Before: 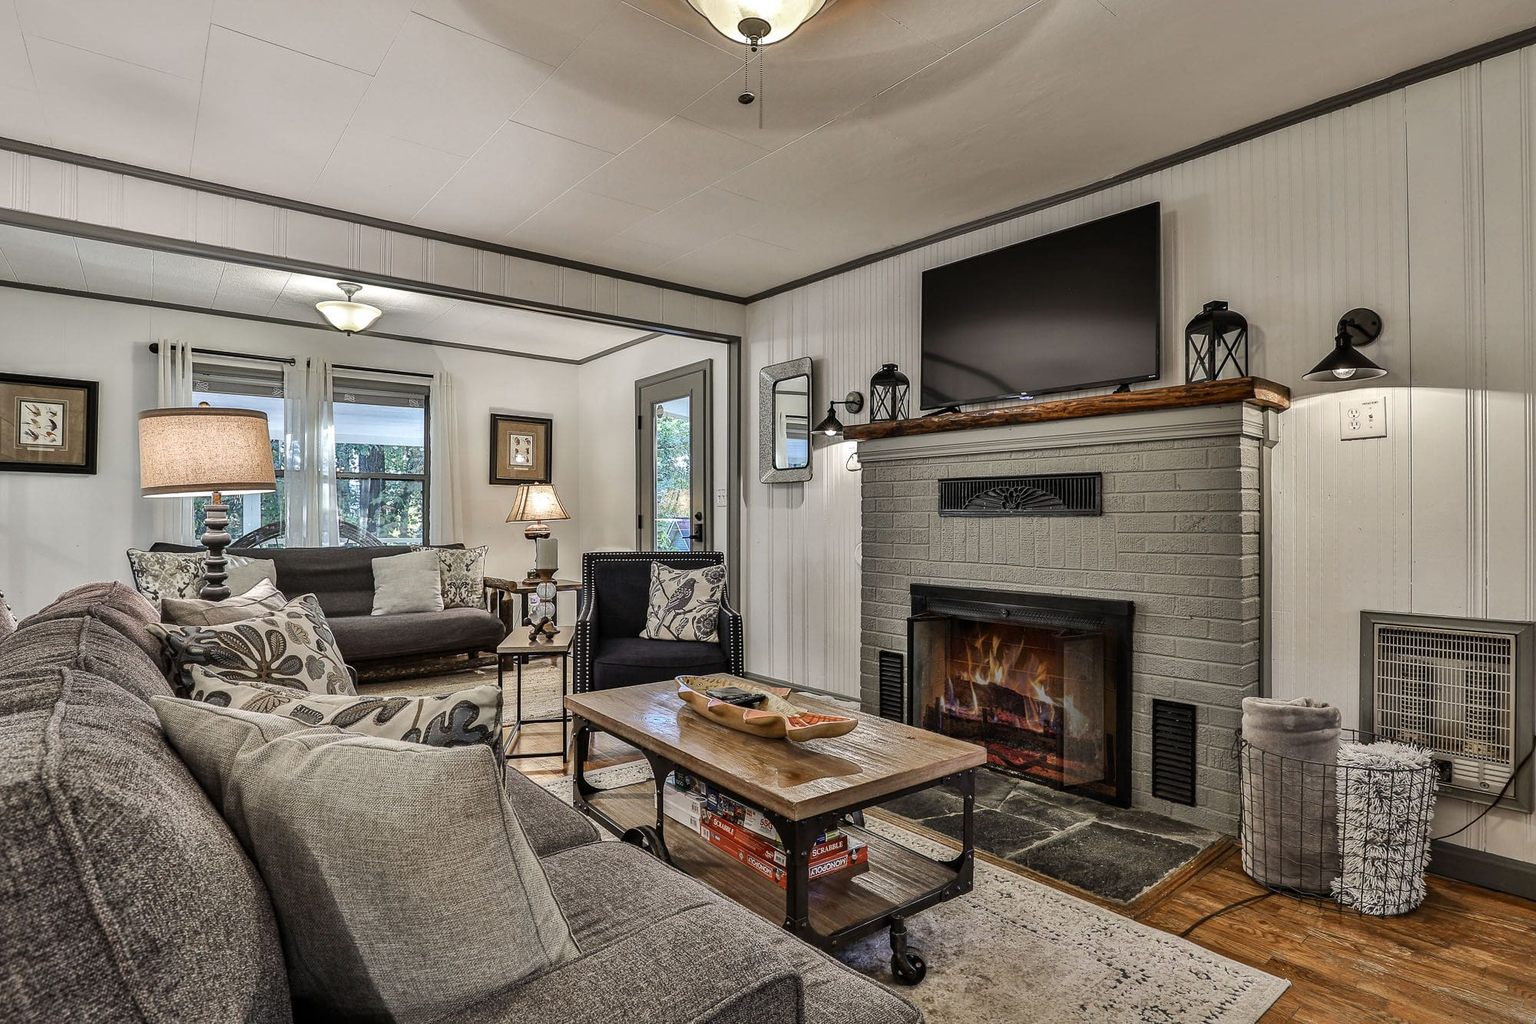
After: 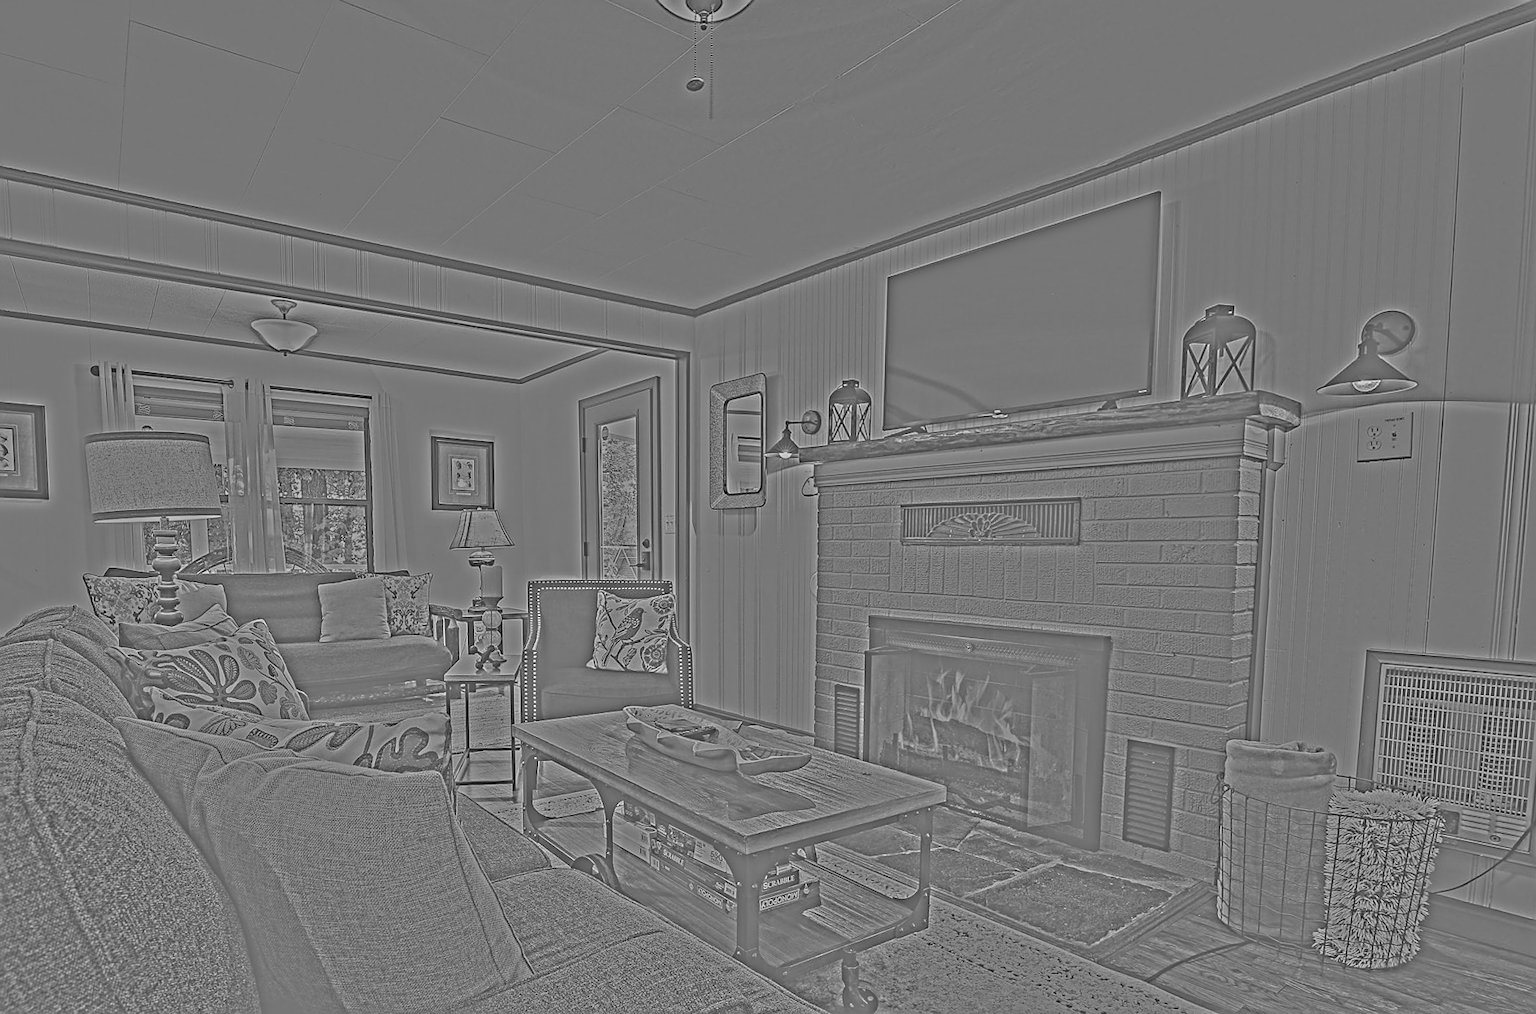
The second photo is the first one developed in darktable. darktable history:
sharpen: on, module defaults
rotate and perspective: rotation 0.062°, lens shift (vertical) 0.115, lens shift (horizontal) -0.133, crop left 0.047, crop right 0.94, crop top 0.061, crop bottom 0.94
highpass: sharpness 25.84%, contrast boost 14.94%
white balance: red 0.967, blue 1.119, emerald 0.756
